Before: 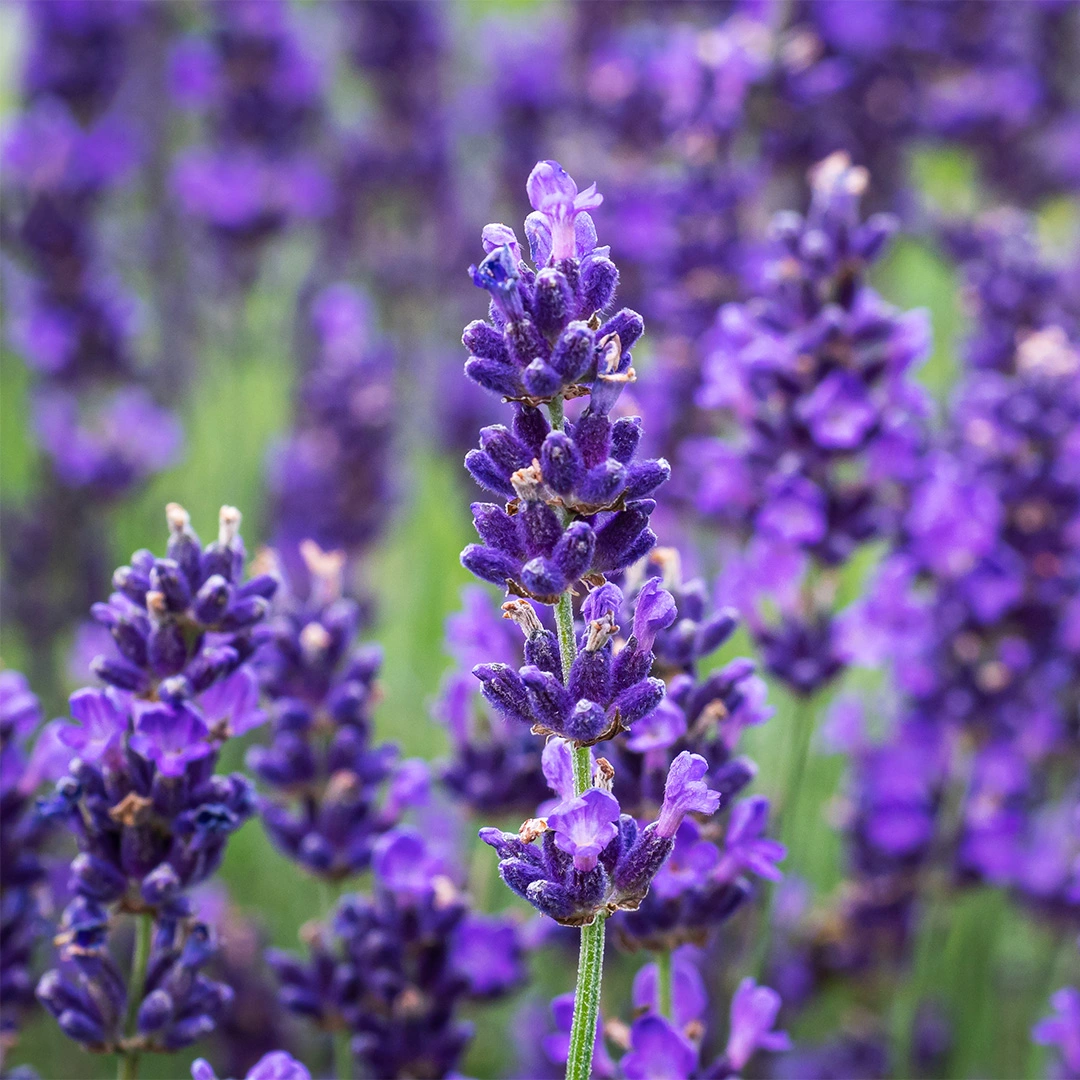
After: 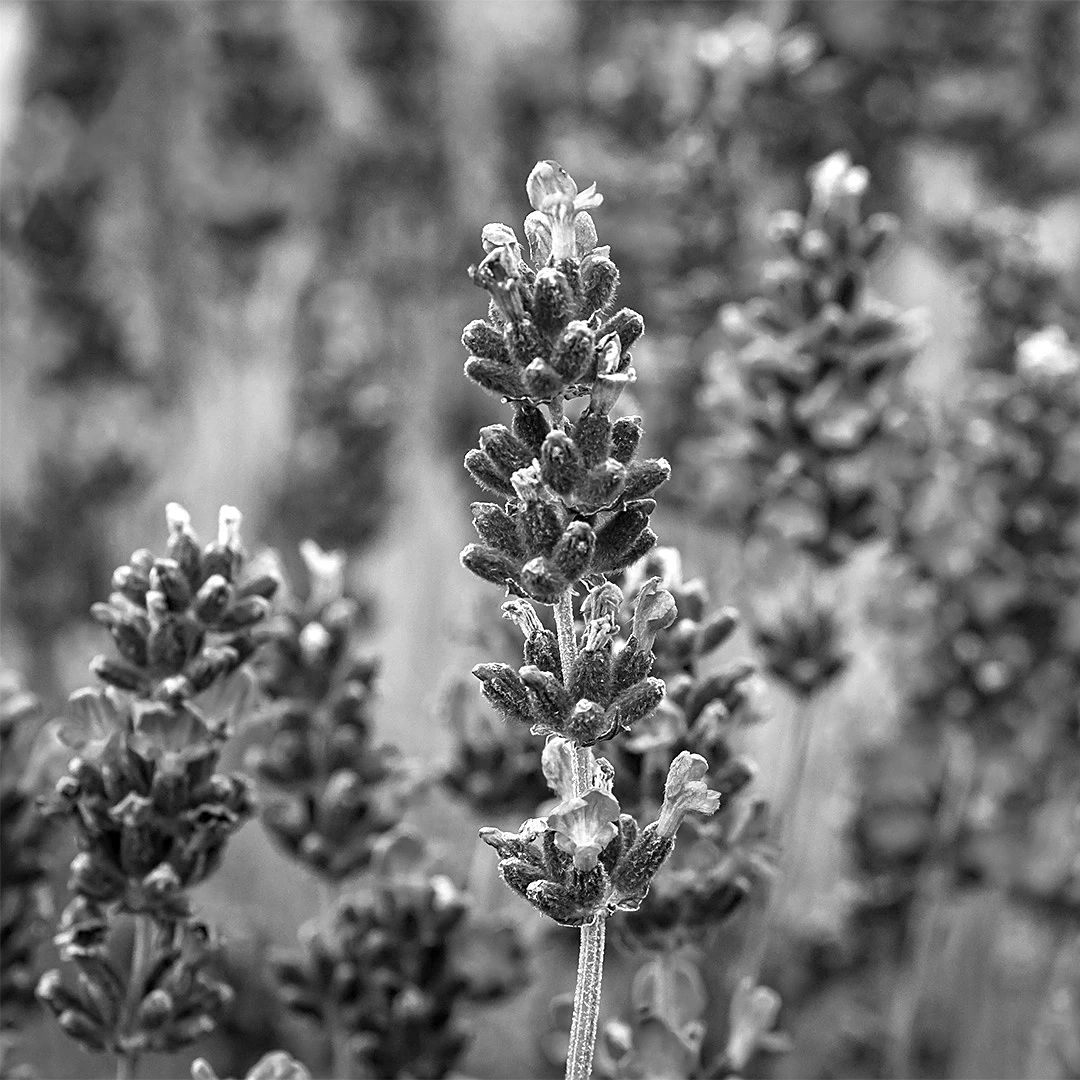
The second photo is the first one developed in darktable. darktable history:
exposure: black level correction 0.001, exposure 0.5 EV, compensate exposure bias true, compensate highlight preservation false
sharpen: on, module defaults
monochrome: on, module defaults
haze removal: compatibility mode true, adaptive false
